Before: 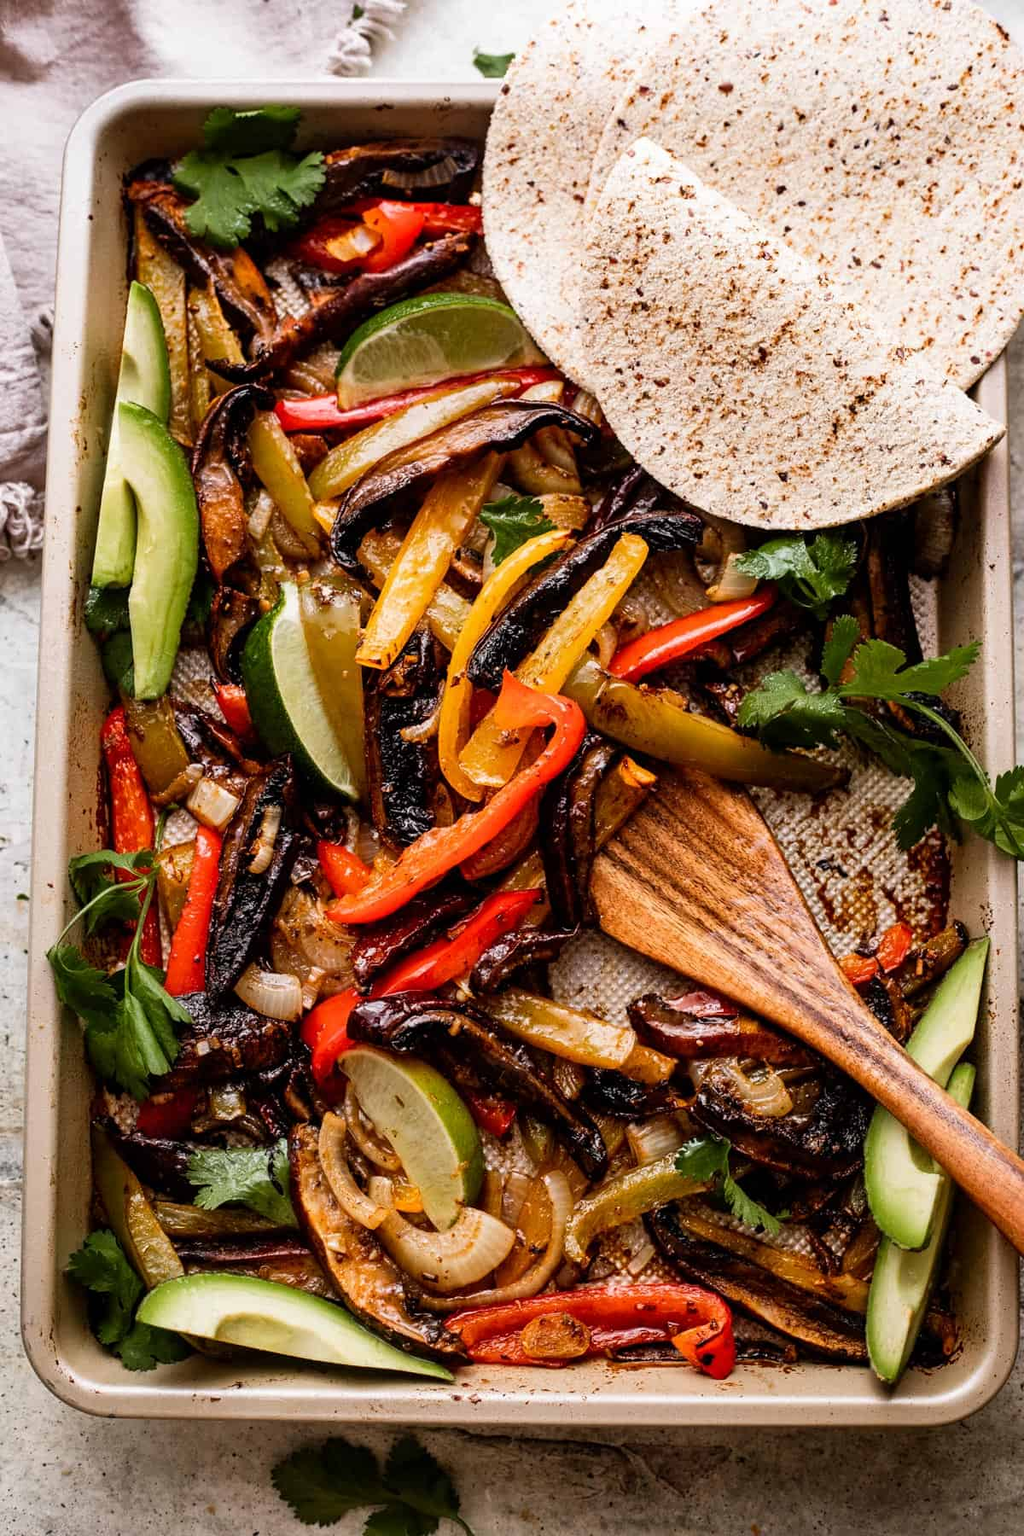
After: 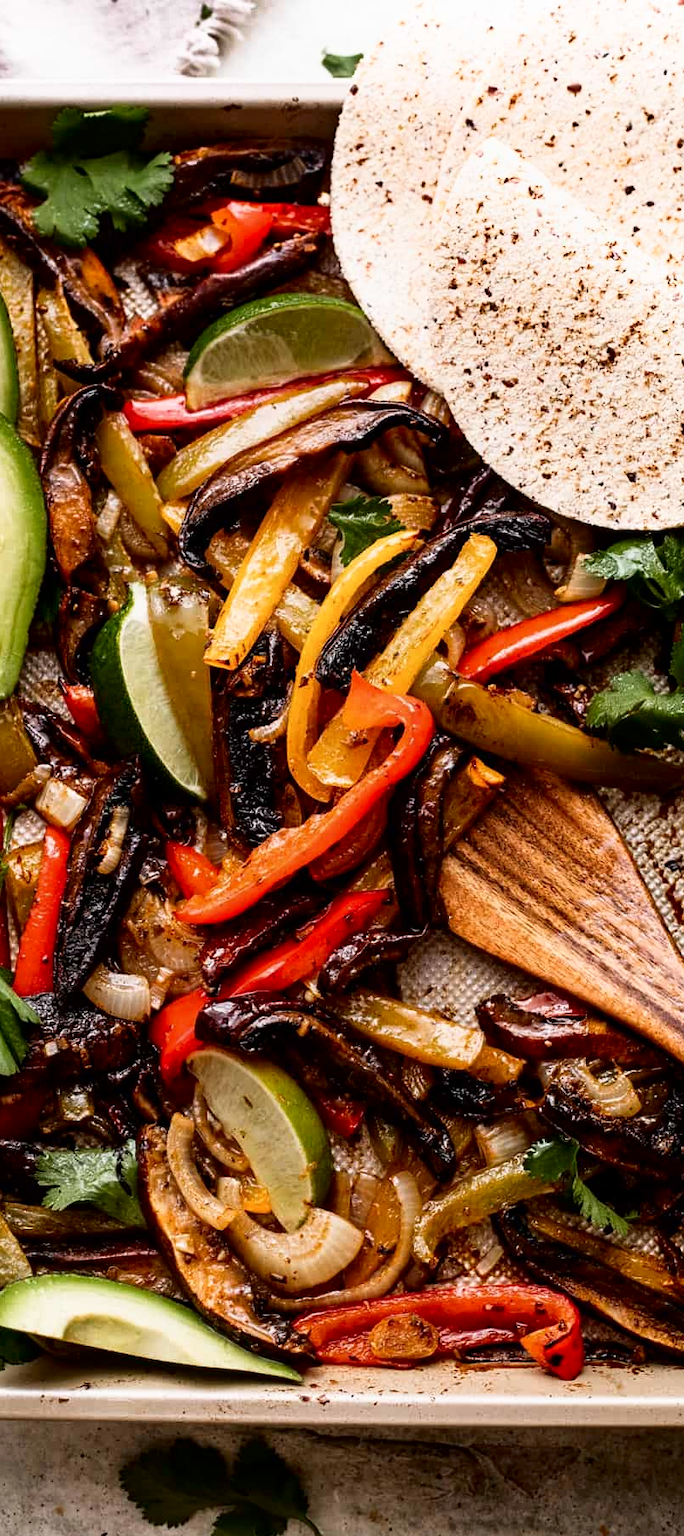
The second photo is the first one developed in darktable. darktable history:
crop and rotate: left 14.846%, right 18.314%
shadows and highlights: shadows -60.42, white point adjustment -5.35, highlights 61.76
